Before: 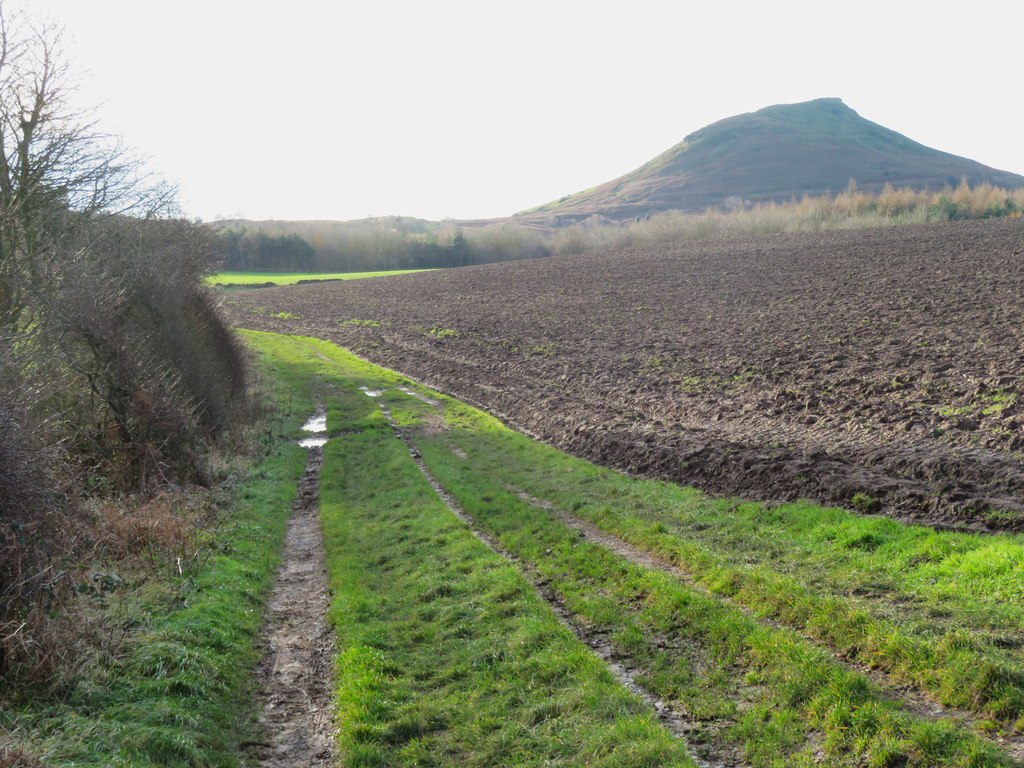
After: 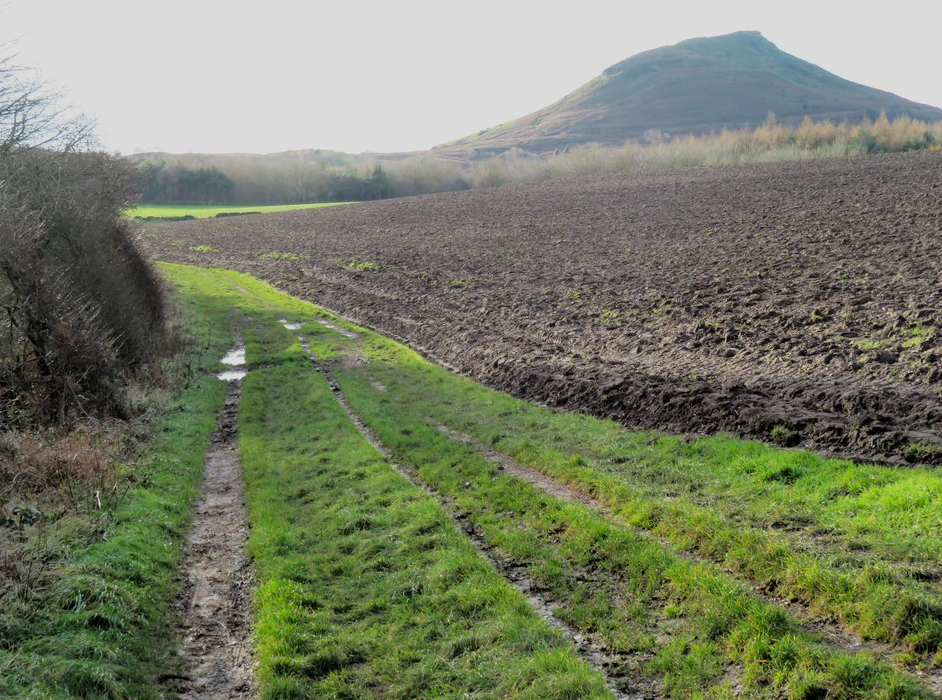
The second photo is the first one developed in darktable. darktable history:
crop and rotate: left 7.962%, top 8.79%
filmic rgb: black relative exposure -7.76 EV, white relative exposure 4.45 EV, hardness 3.75, latitude 49.15%, contrast 1.101
